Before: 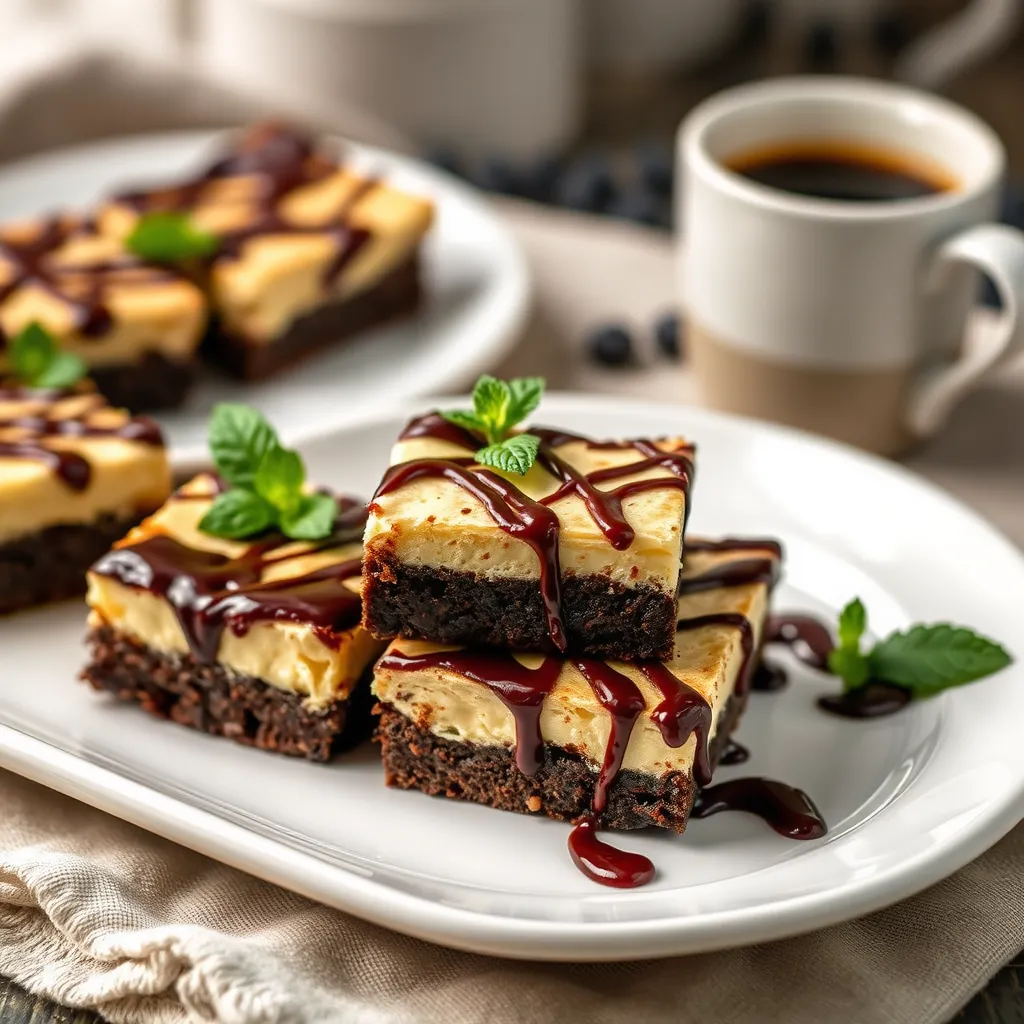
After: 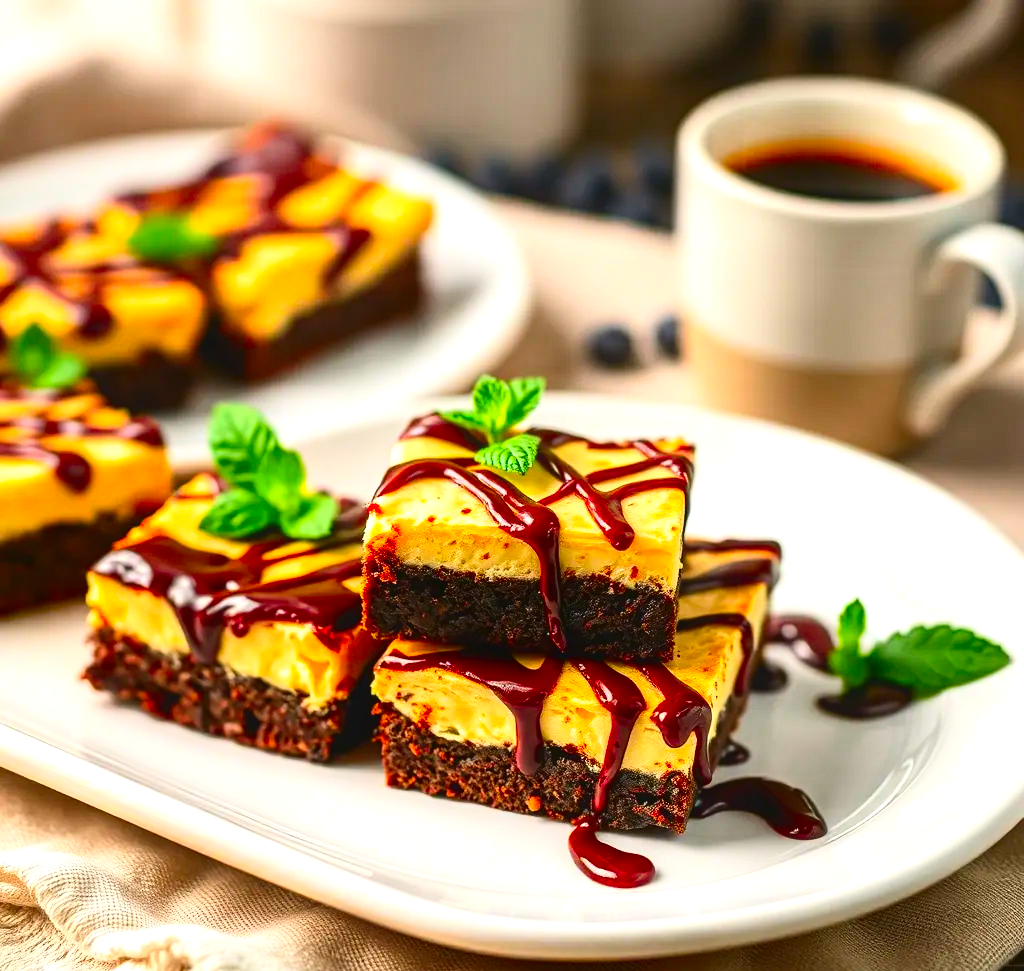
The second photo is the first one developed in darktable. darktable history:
contrast brightness saturation: contrast 0.26, brightness 0.02, saturation 0.87
exposure: black level correction -0.002, exposure 0.54 EV, compensate highlight preservation false
crop and rotate: top 0%, bottom 5.097%
contrast equalizer: y [[0.439, 0.44, 0.442, 0.457, 0.493, 0.498], [0.5 ×6], [0.5 ×6], [0 ×6], [0 ×6]]
